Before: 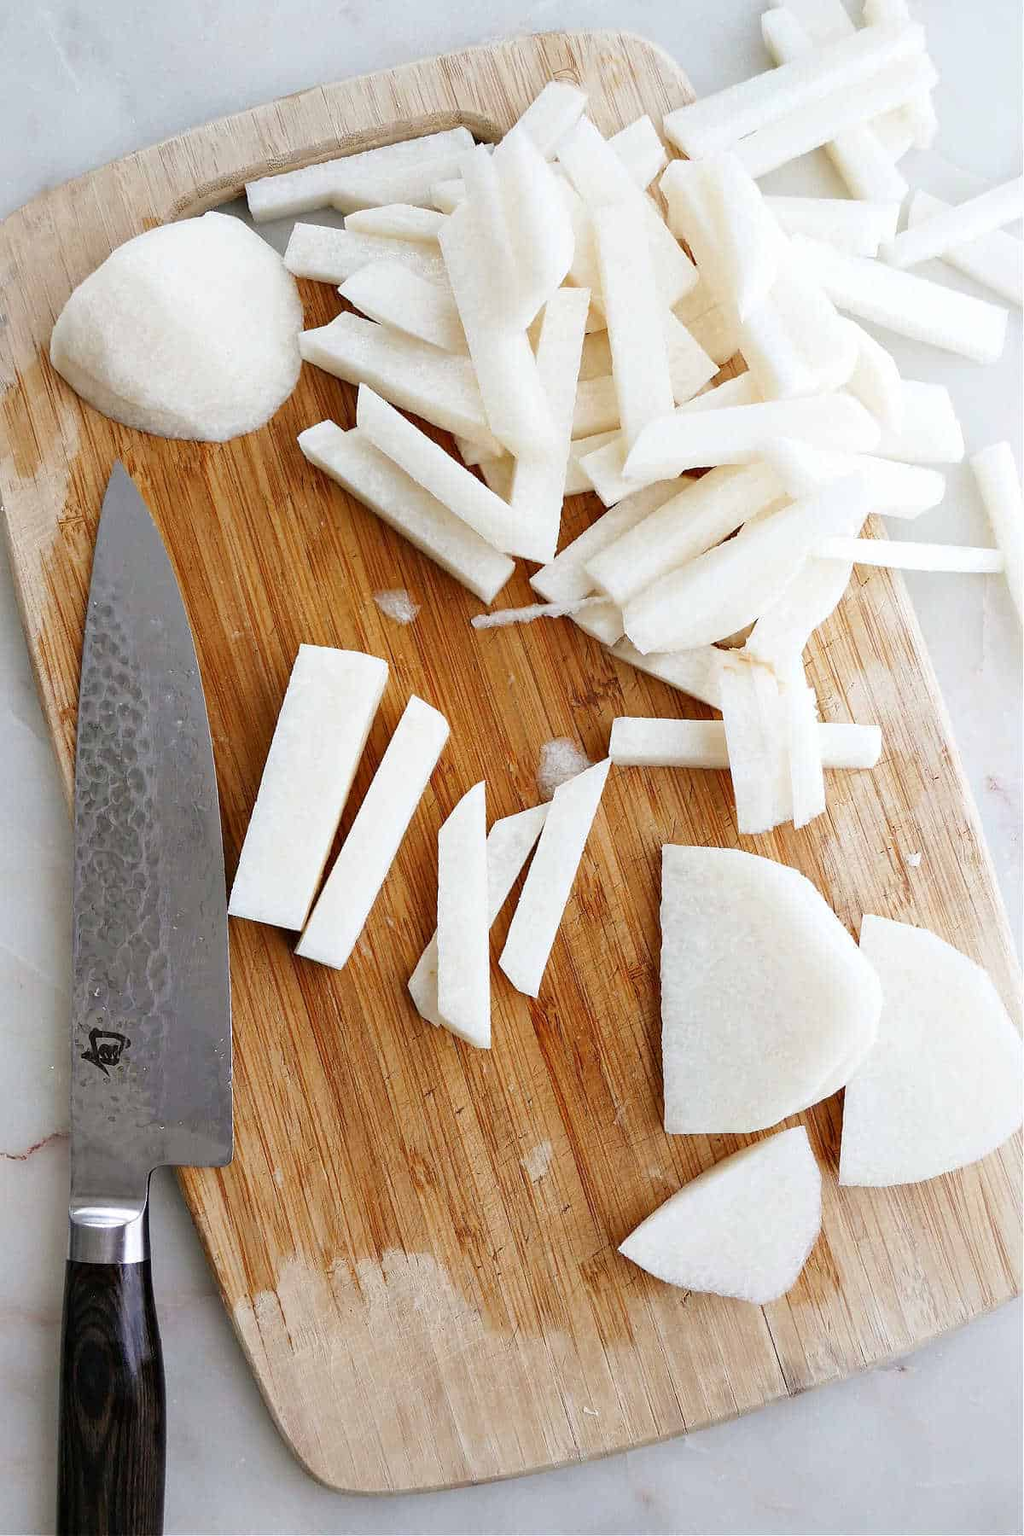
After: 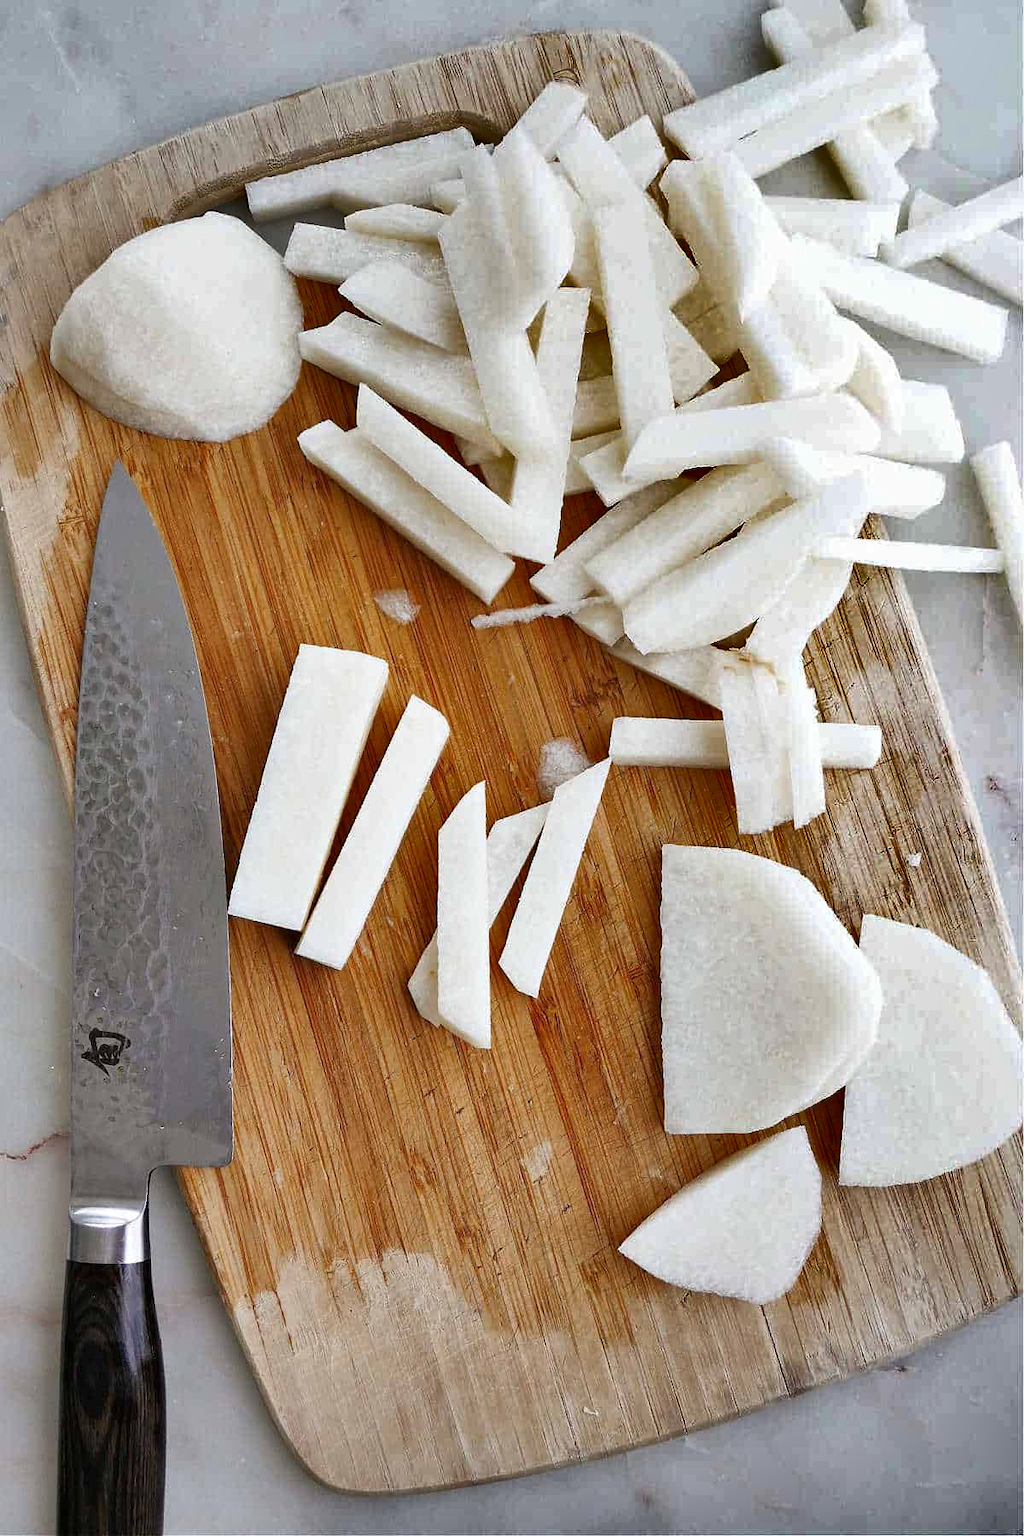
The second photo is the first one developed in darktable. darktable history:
shadows and highlights: white point adjustment 0.161, highlights -69, soften with gaussian
